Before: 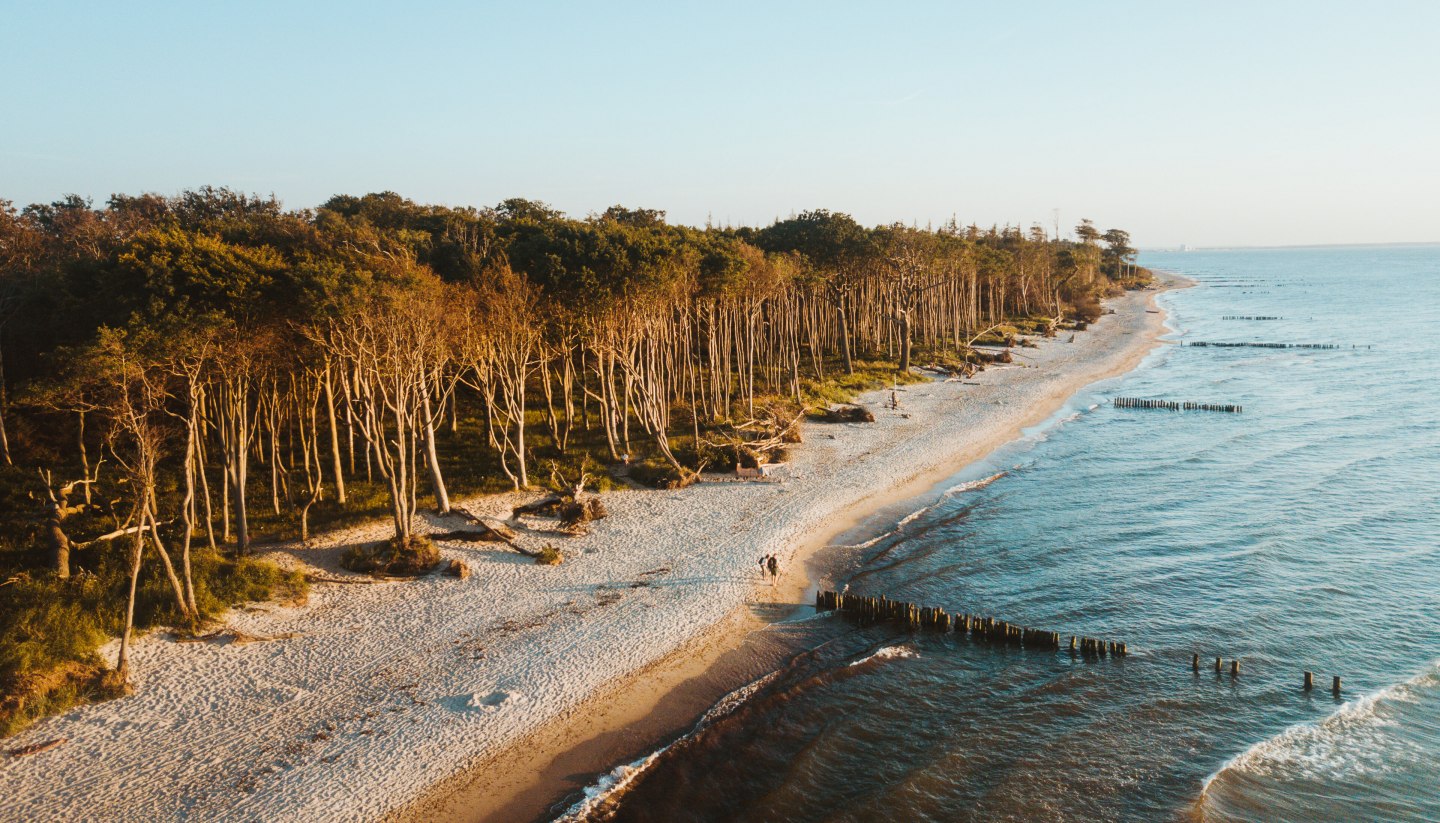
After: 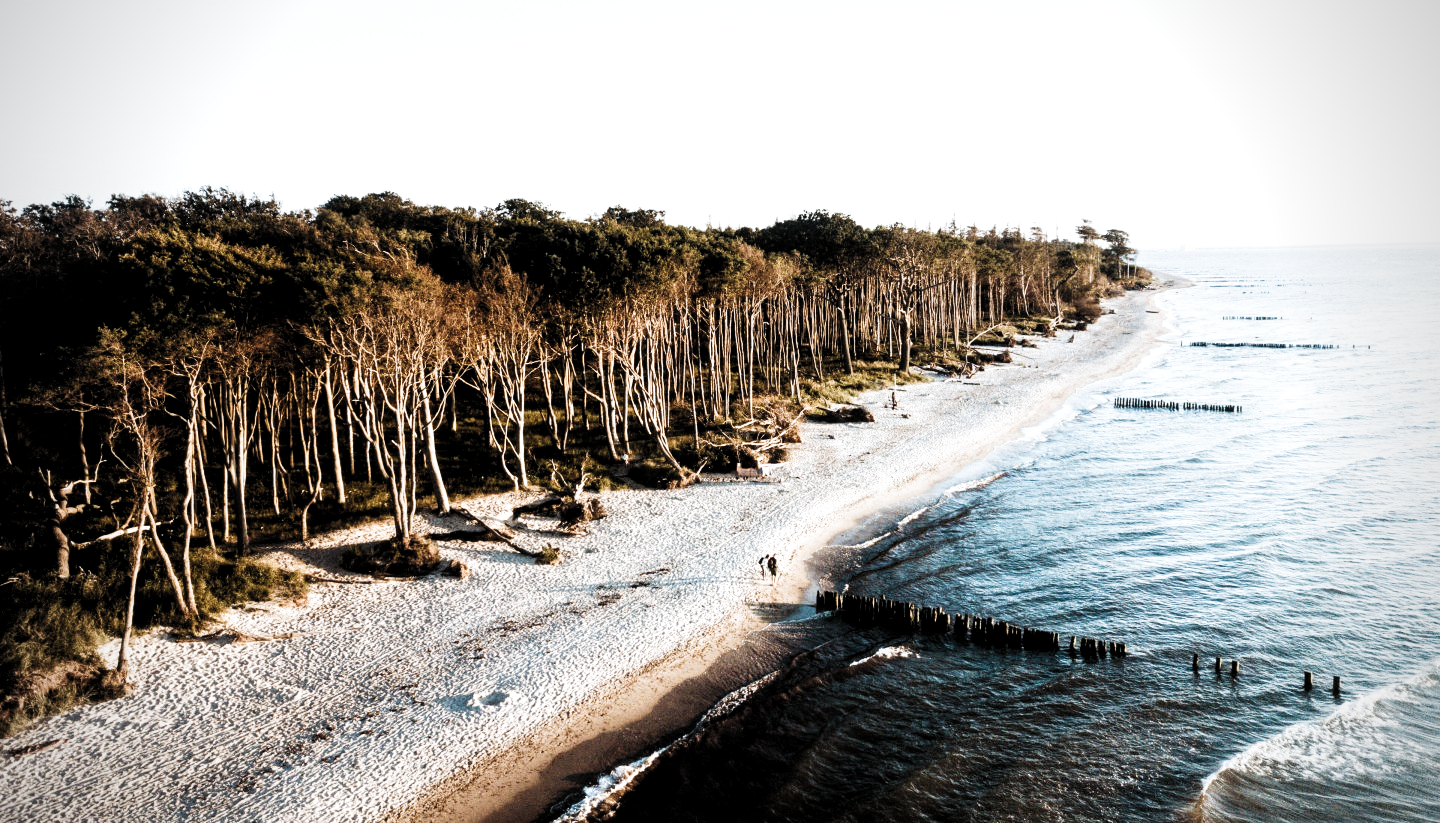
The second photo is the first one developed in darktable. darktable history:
vignetting: unbound false
color calibration: x 0.367, y 0.376, temperature 4352.73 K
local contrast: highlights 105%, shadows 98%, detail 120%, midtone range 0.2
filmic rgb: black relative exposure -4.03 EV, white relative exposure 2.98 EV, hardness 3.01, contrast 1.498, preserve chrominance RGB euclidean norm (legacy), color science v4 (2020)
exposure: exposure -0.14 EV, compensate highlight preservation false
contrast brightness saturation: contrast 0.236, brightness 0.089
